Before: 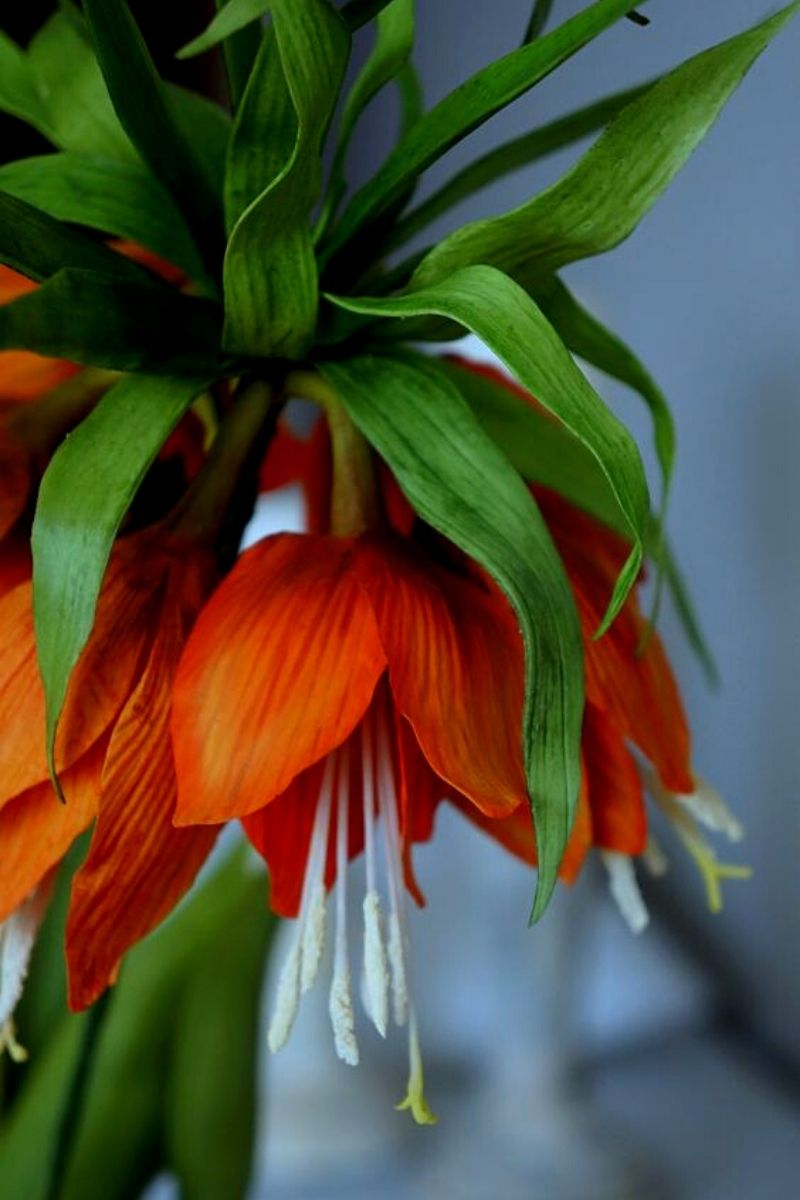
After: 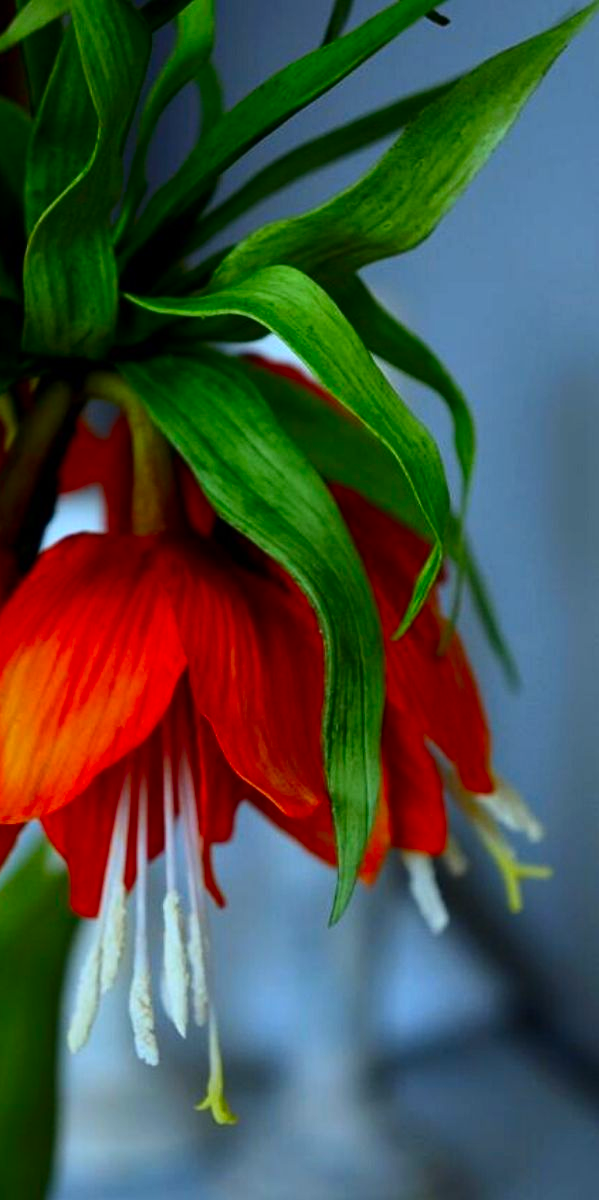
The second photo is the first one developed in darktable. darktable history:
crop and rotate: left 25.057%
contrast brightness saturation: contrast 0.167, saturation 0.328
